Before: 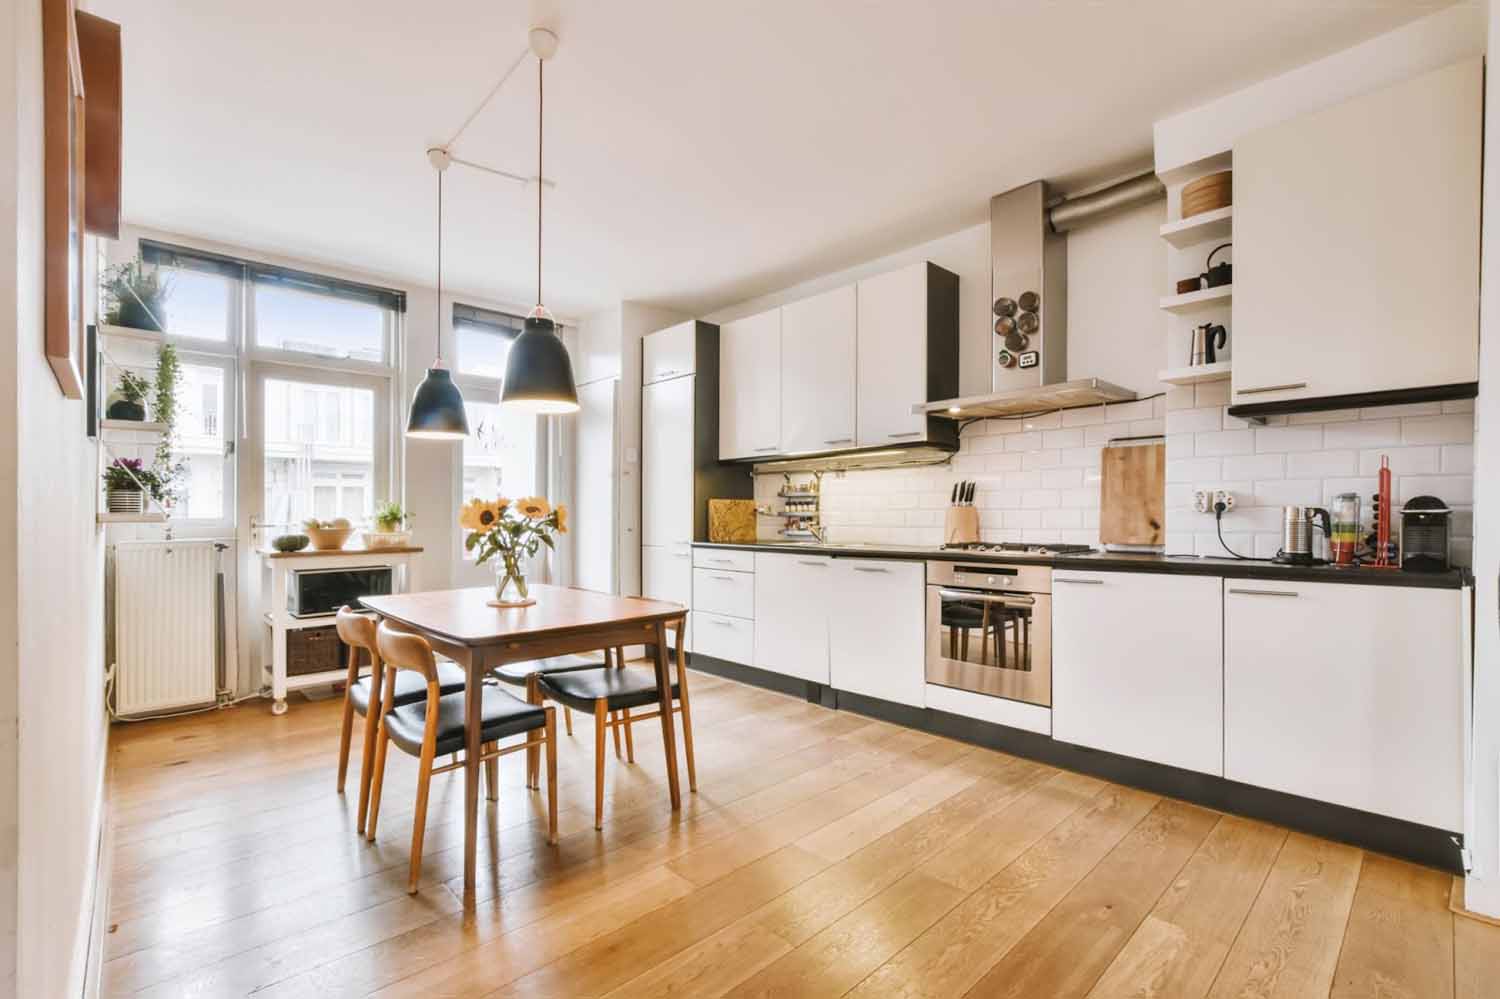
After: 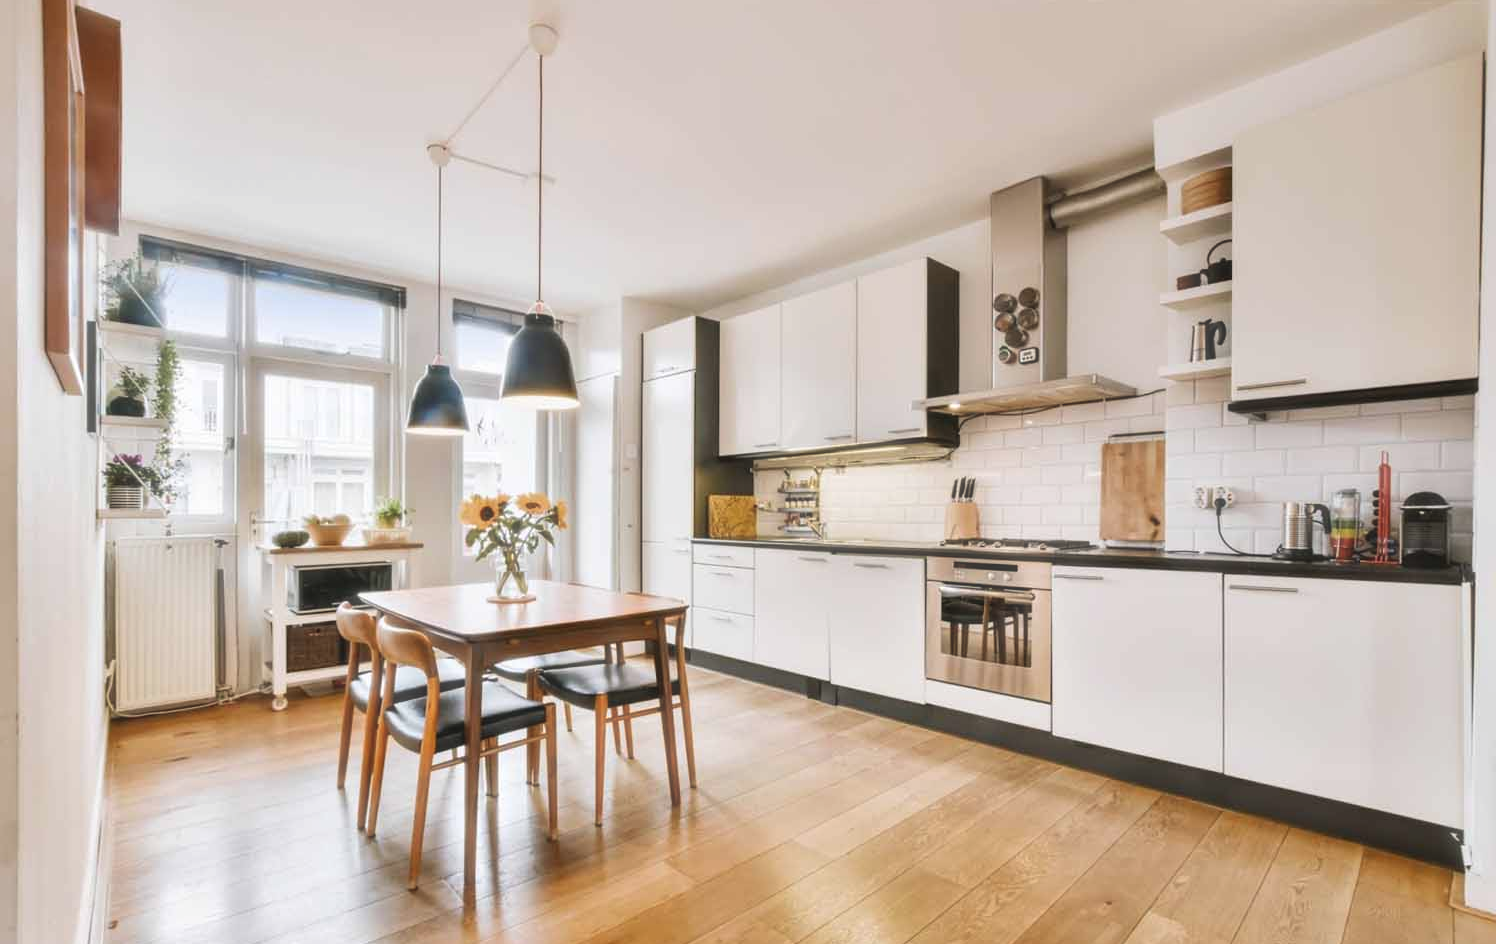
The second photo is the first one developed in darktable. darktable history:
crop: top 0.448%, right 0.264%, bottom 5.045%
haze removal: strength -0.1, adaptive false
